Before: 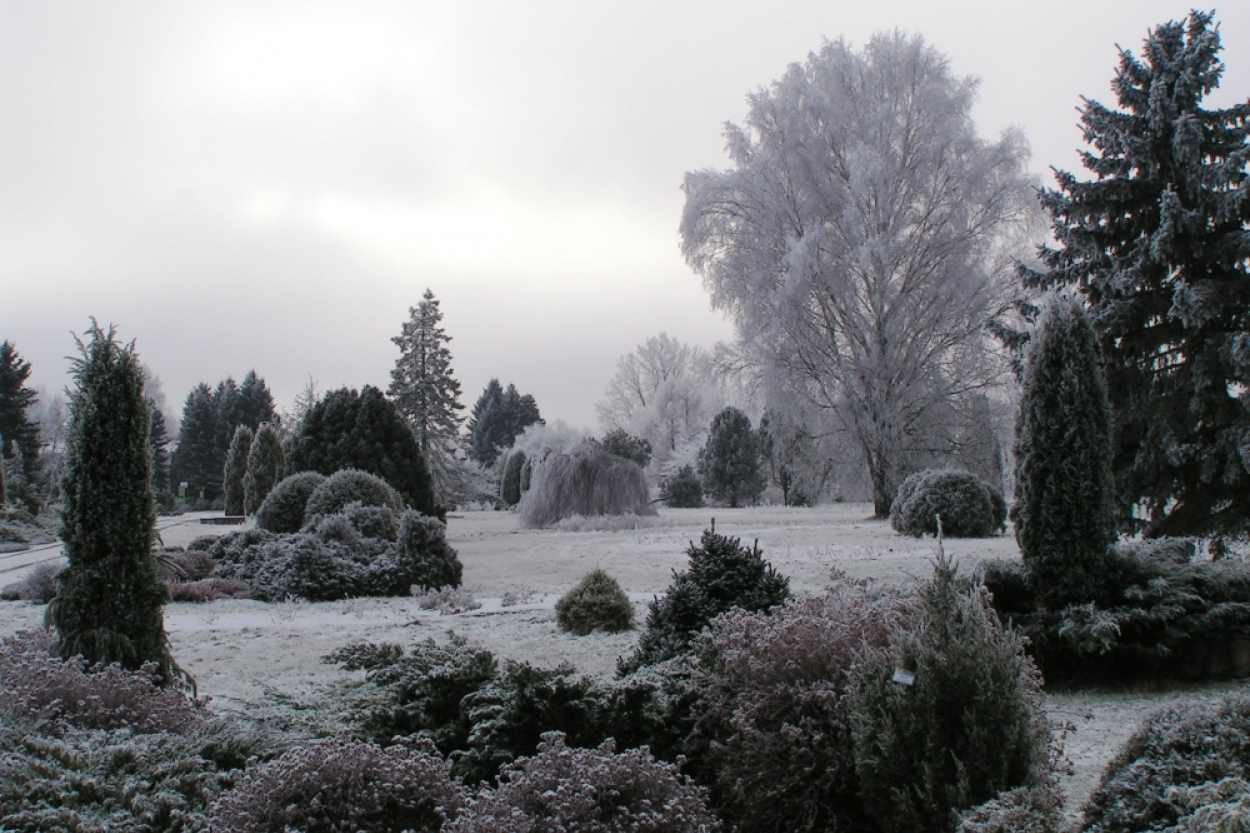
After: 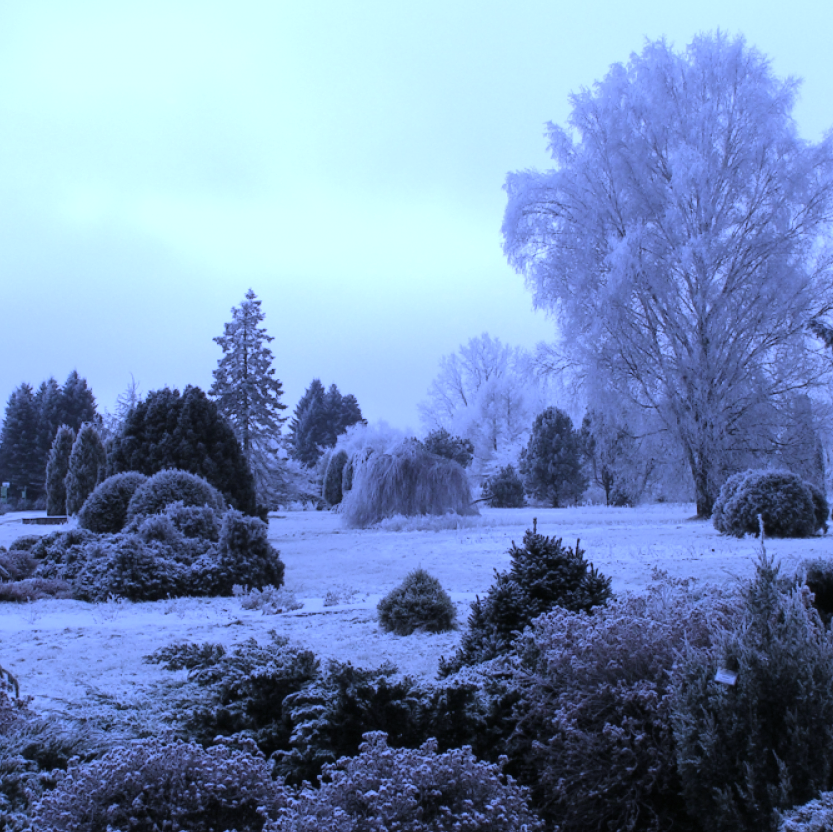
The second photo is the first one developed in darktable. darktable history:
color calibration: illuminant as shot in camera, x 0.358, y 0.373, temperature 4628.91 K
crop and rotate: left 14.292%, right 19.041%
contrast brightness saturation: saturation -0.05
color correction: highlights a* -12.64, highlights b* -18.1, saturation 0.7
white balance: red 0.98, blue 1.61
